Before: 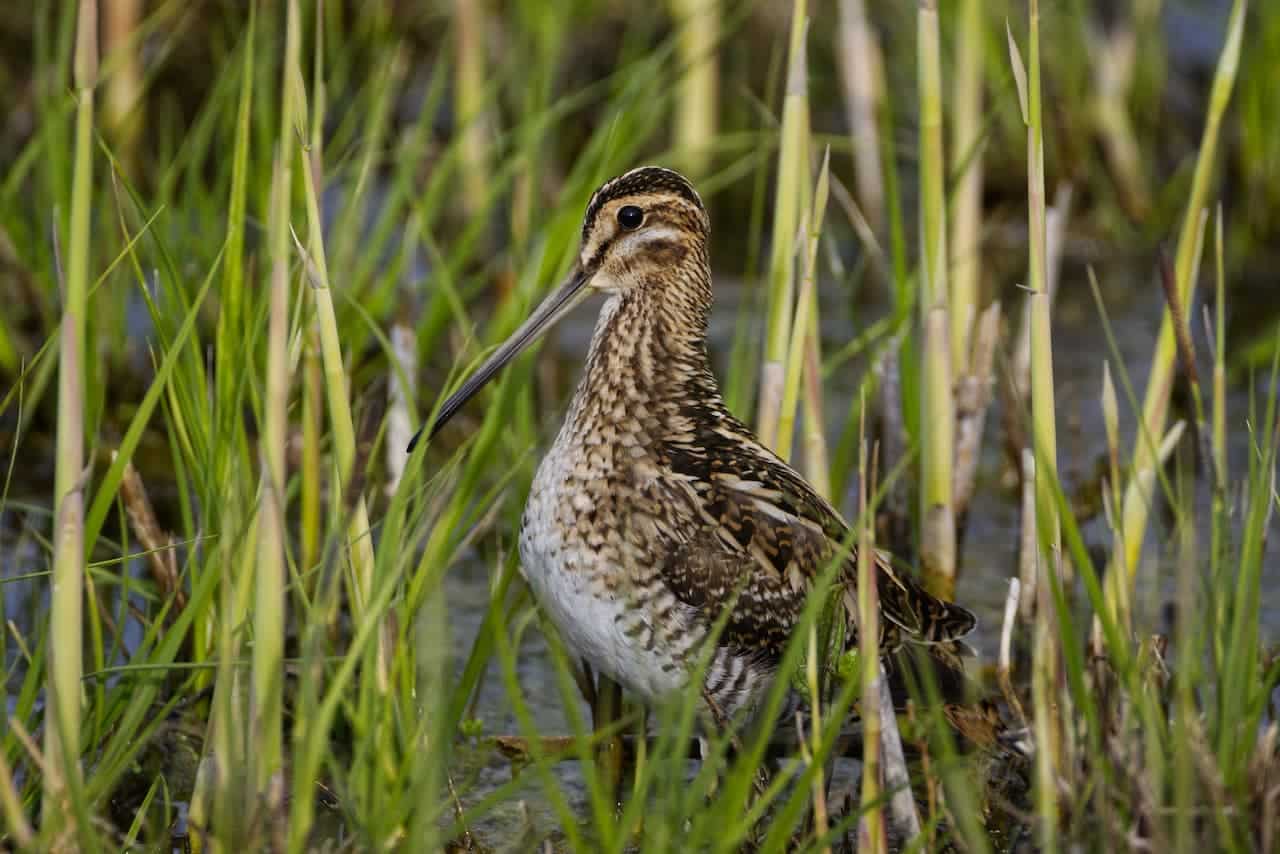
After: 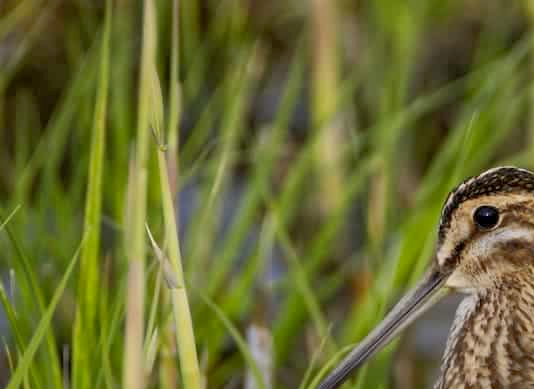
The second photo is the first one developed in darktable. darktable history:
shadows and highlights: on, module defaults
crop and rotate: left 11.3%, top 0.056%, right 46.913%, bottom 54.364%
exposure: black level correction 0.002, exposure 0.148 EV, compensate exposure bias true, compensate highlight preservation false
